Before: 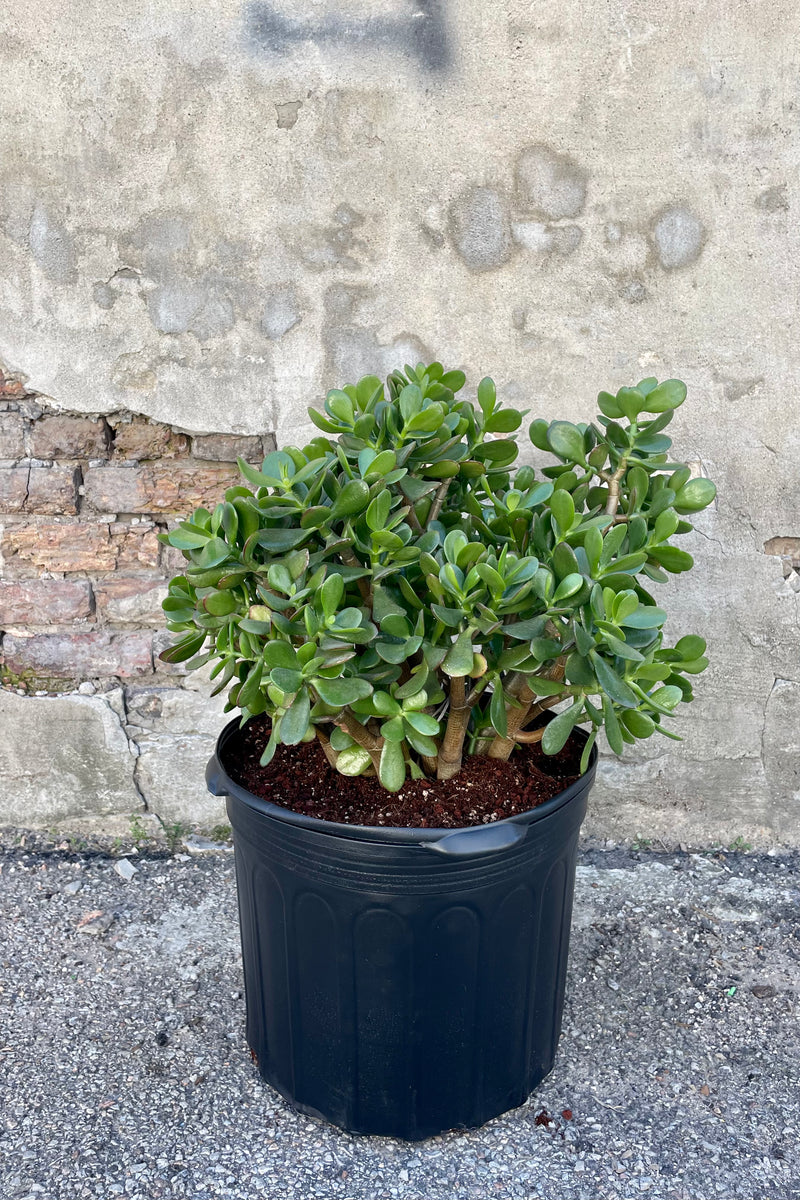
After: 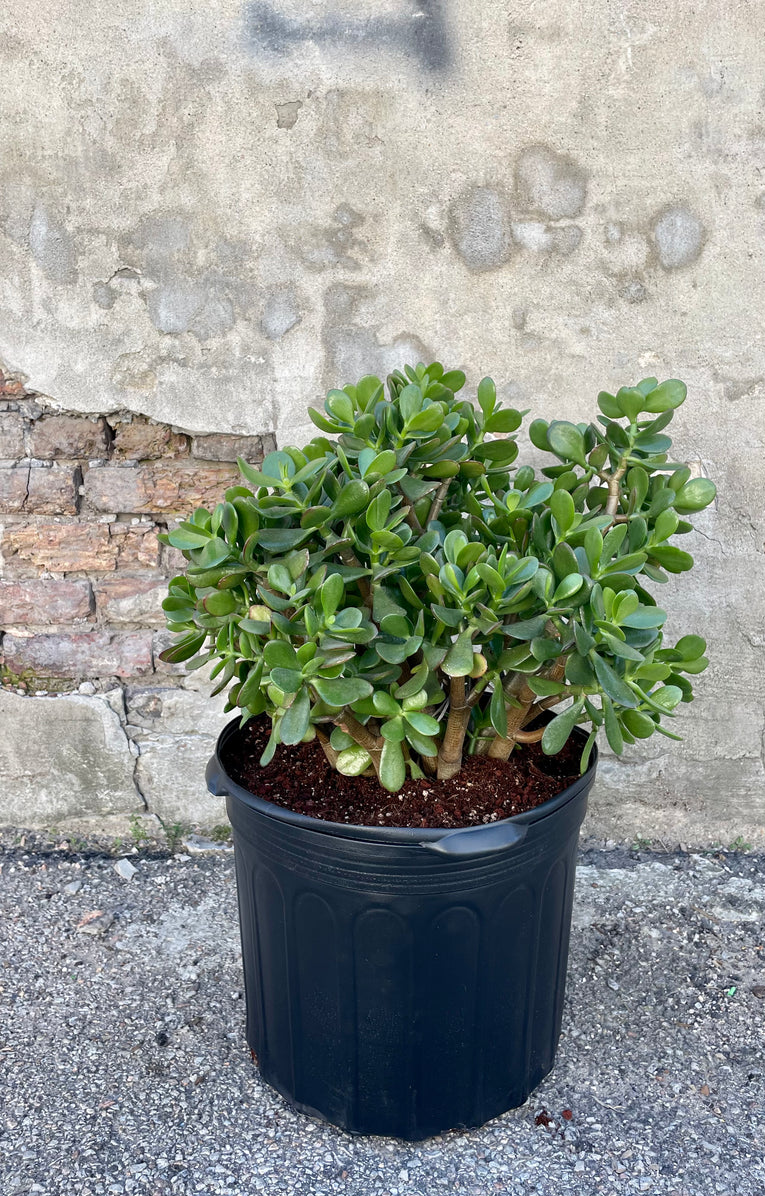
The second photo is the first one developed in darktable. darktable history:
crop: right 3.983%, bottom 0.029%
